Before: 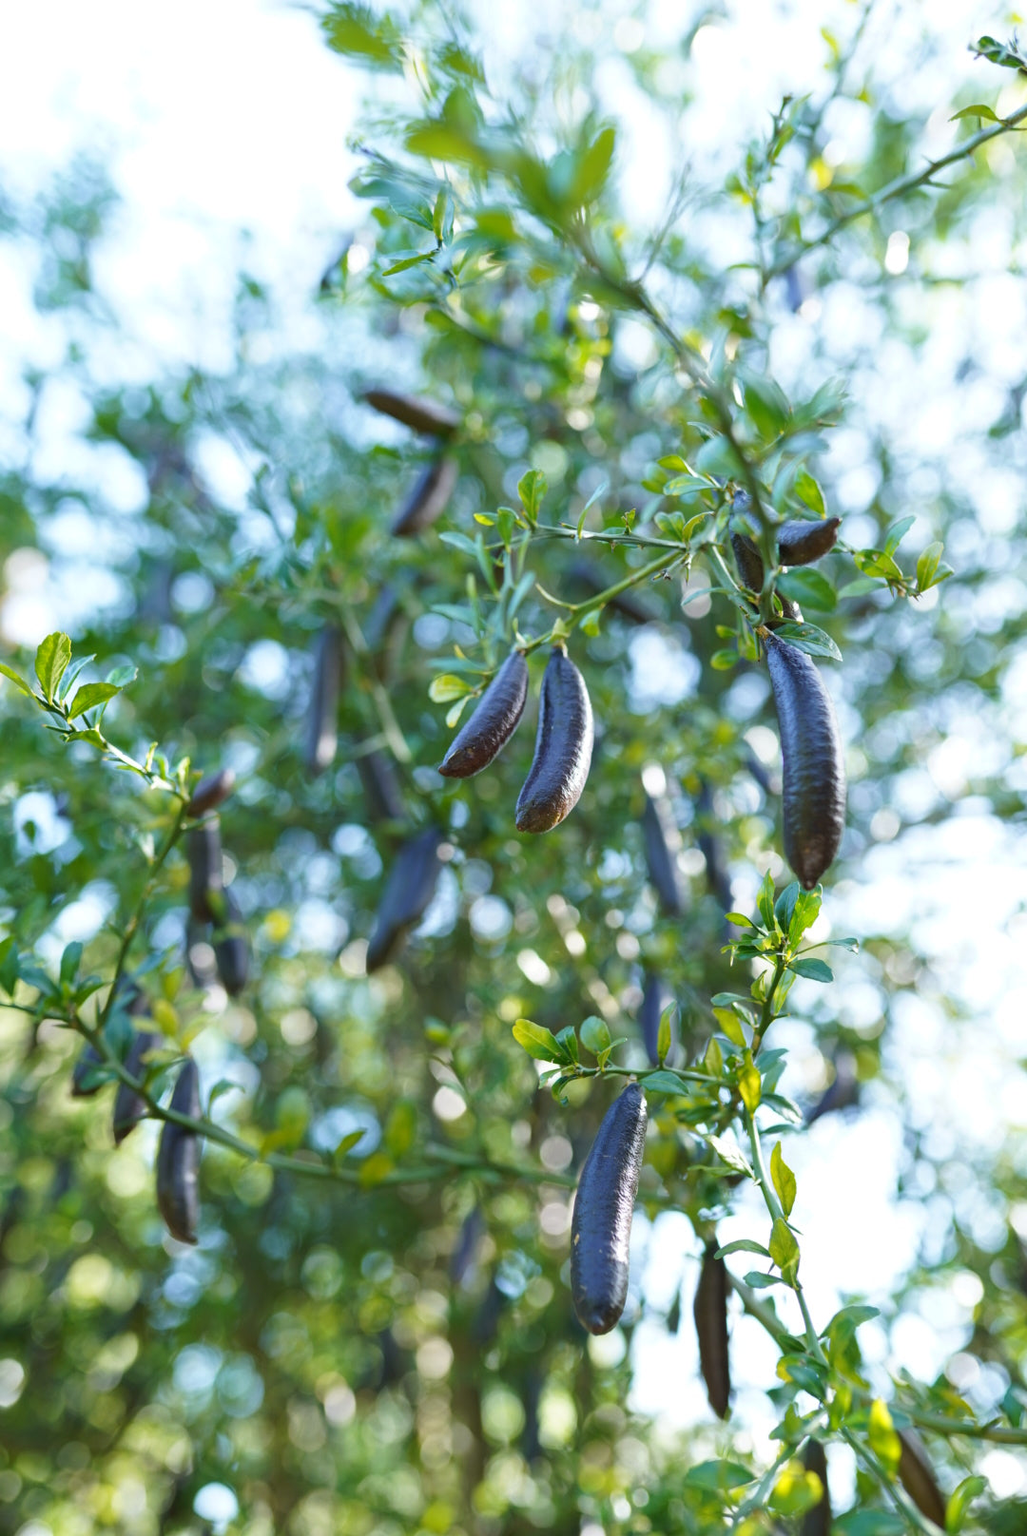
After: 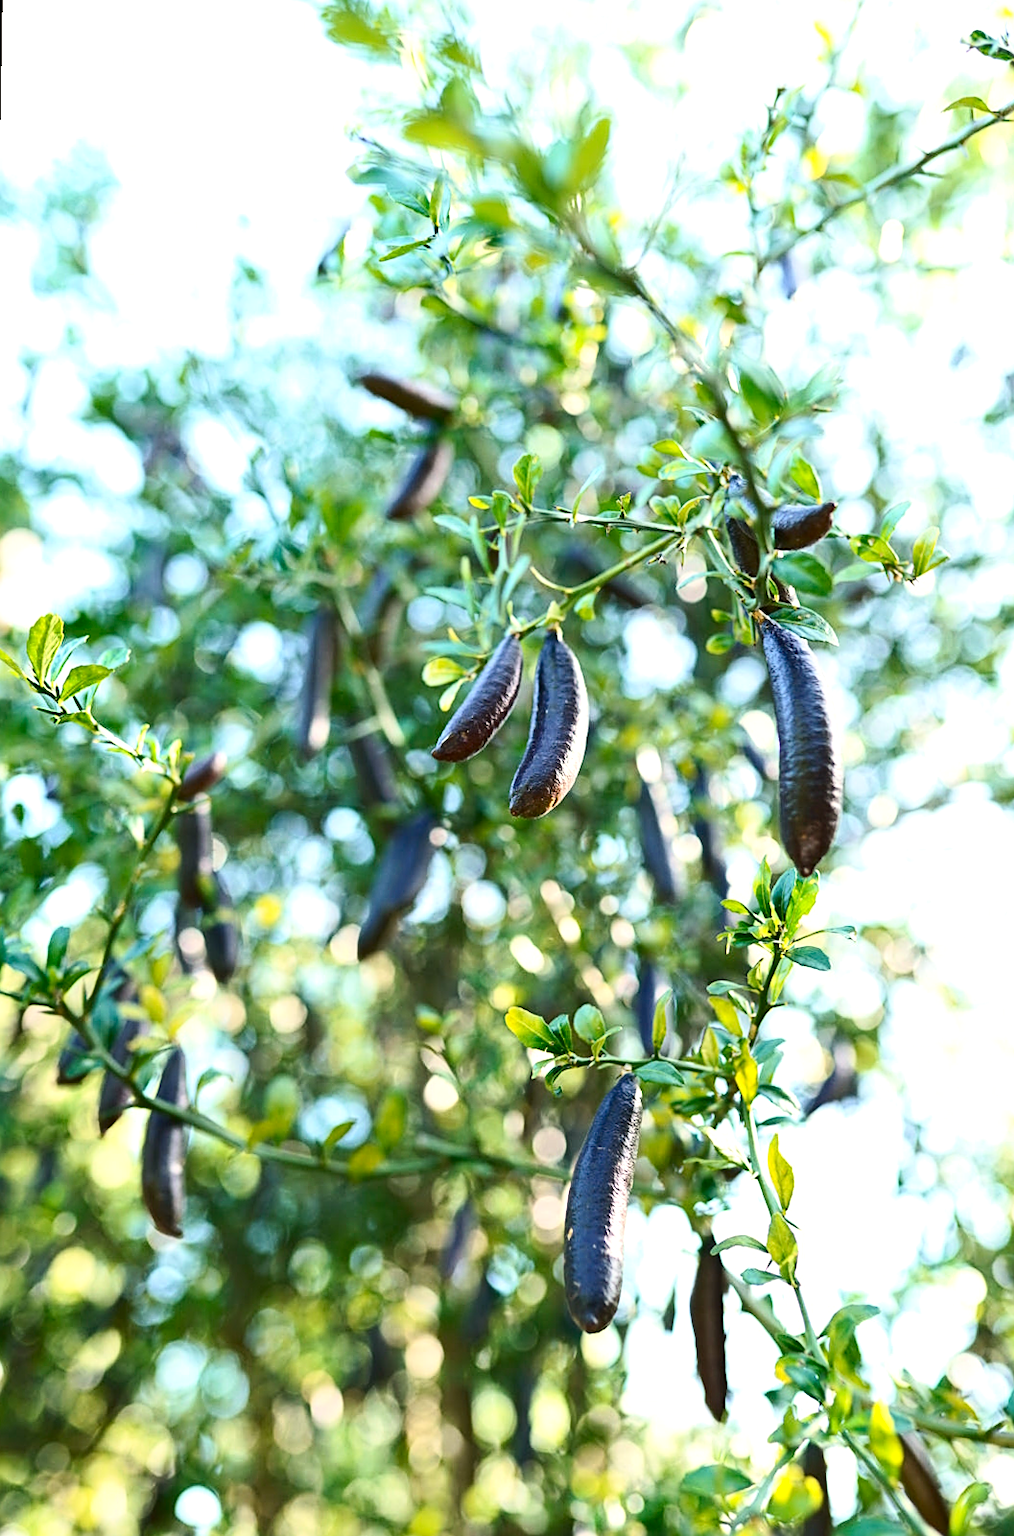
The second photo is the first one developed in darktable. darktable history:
color calibration: illuminant as shot in camera, x 0.37, y 0.382, temperature 4313.32 K
sharpen: on, module defaults
rotate and perspective: rotation 0.226°, lens shift (vertical) -0.042, crop left 0.023, crop right 0.982, crop top 0.006, crop bottom 0.994
exposure: black level correction 0, exposure 0.5 EV, compensate exposure bias true, compensate highlight preservation false
white balance: red 1.123, blue 0.83
contrast brightness saturation: contrast 0.28
color balance rgb: perceptual saturation grading › global saturation 8.89%, saturation formula JzAzBz (2021)
